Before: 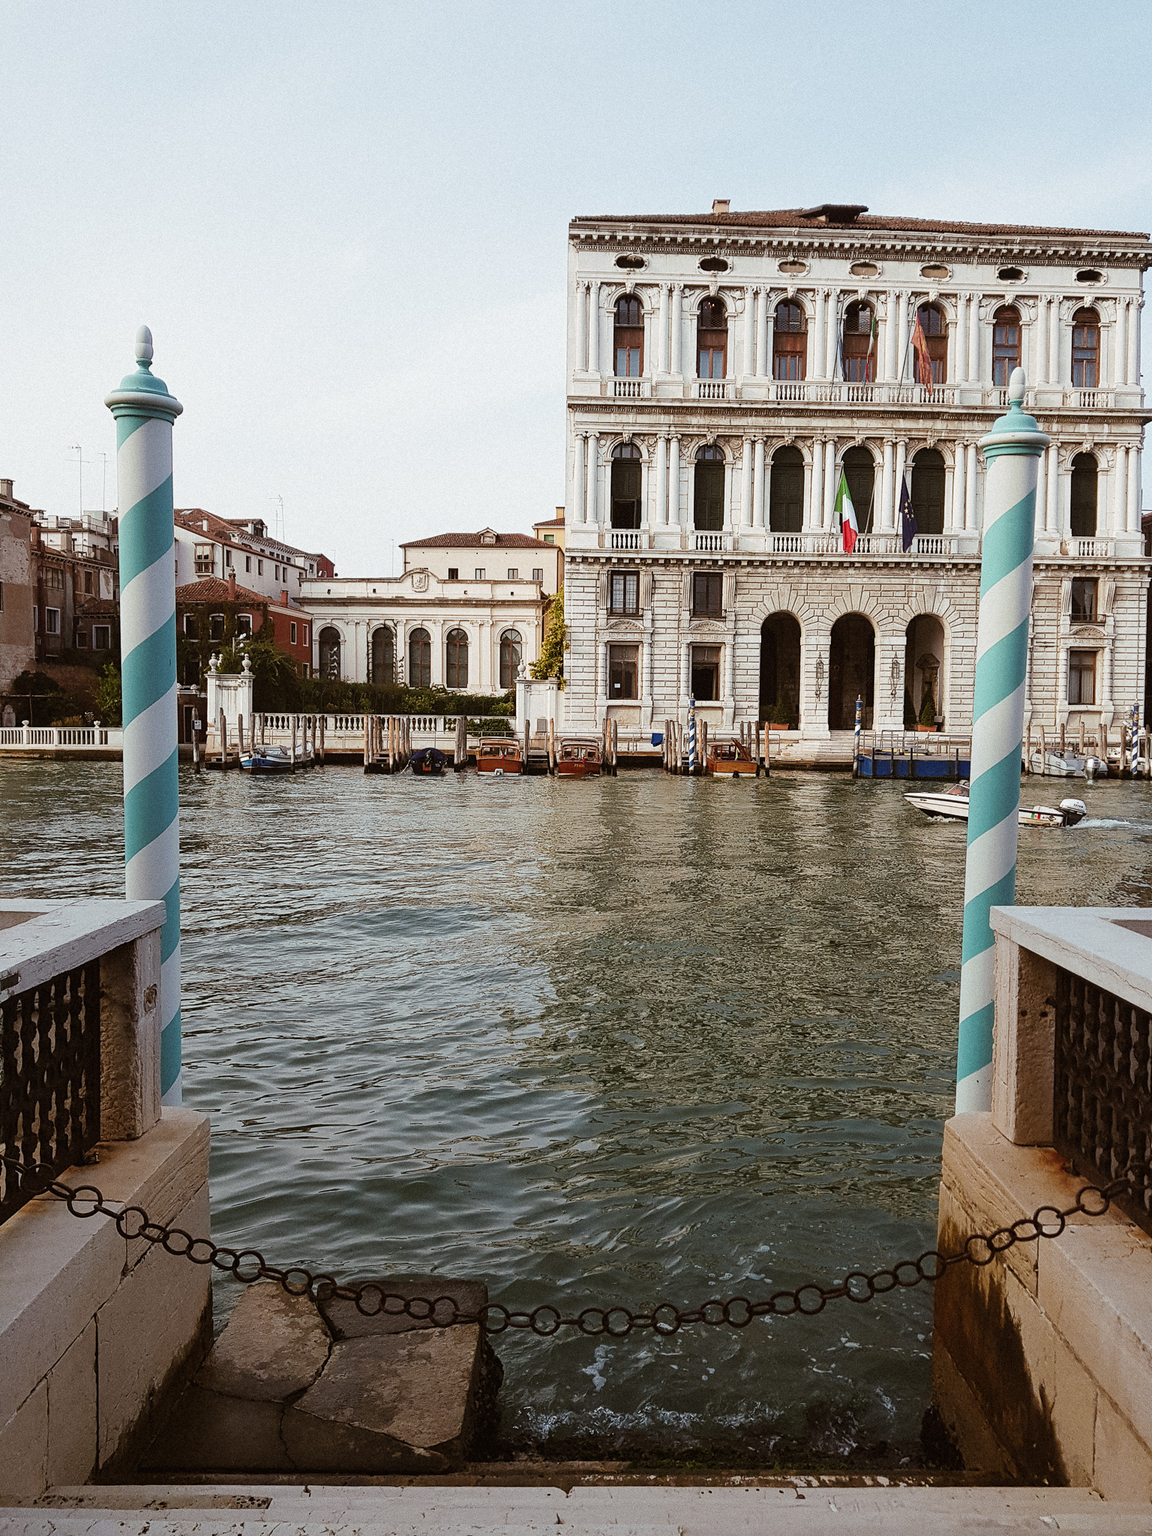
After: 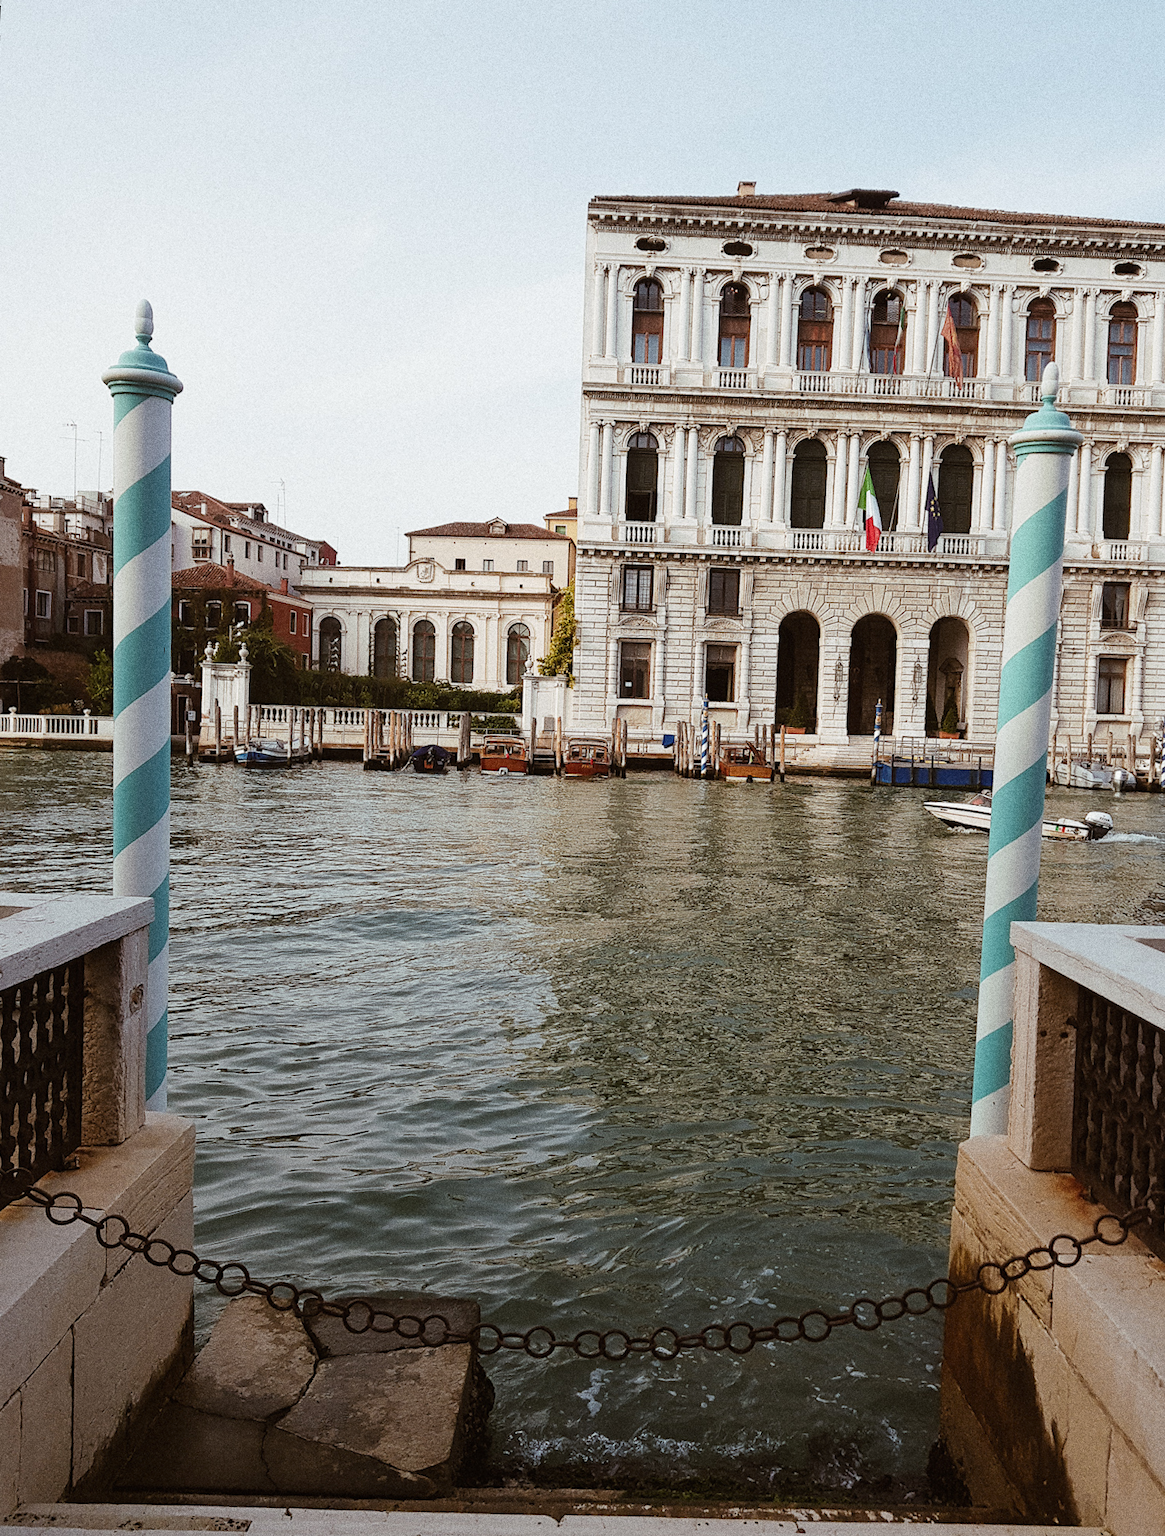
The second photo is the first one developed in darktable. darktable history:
rotate and perspective: rotation -1.17°, automatic cropping off
crop and rotate: angle -2.38°
grain: coarseness 0.09 ISO, strength 40%
